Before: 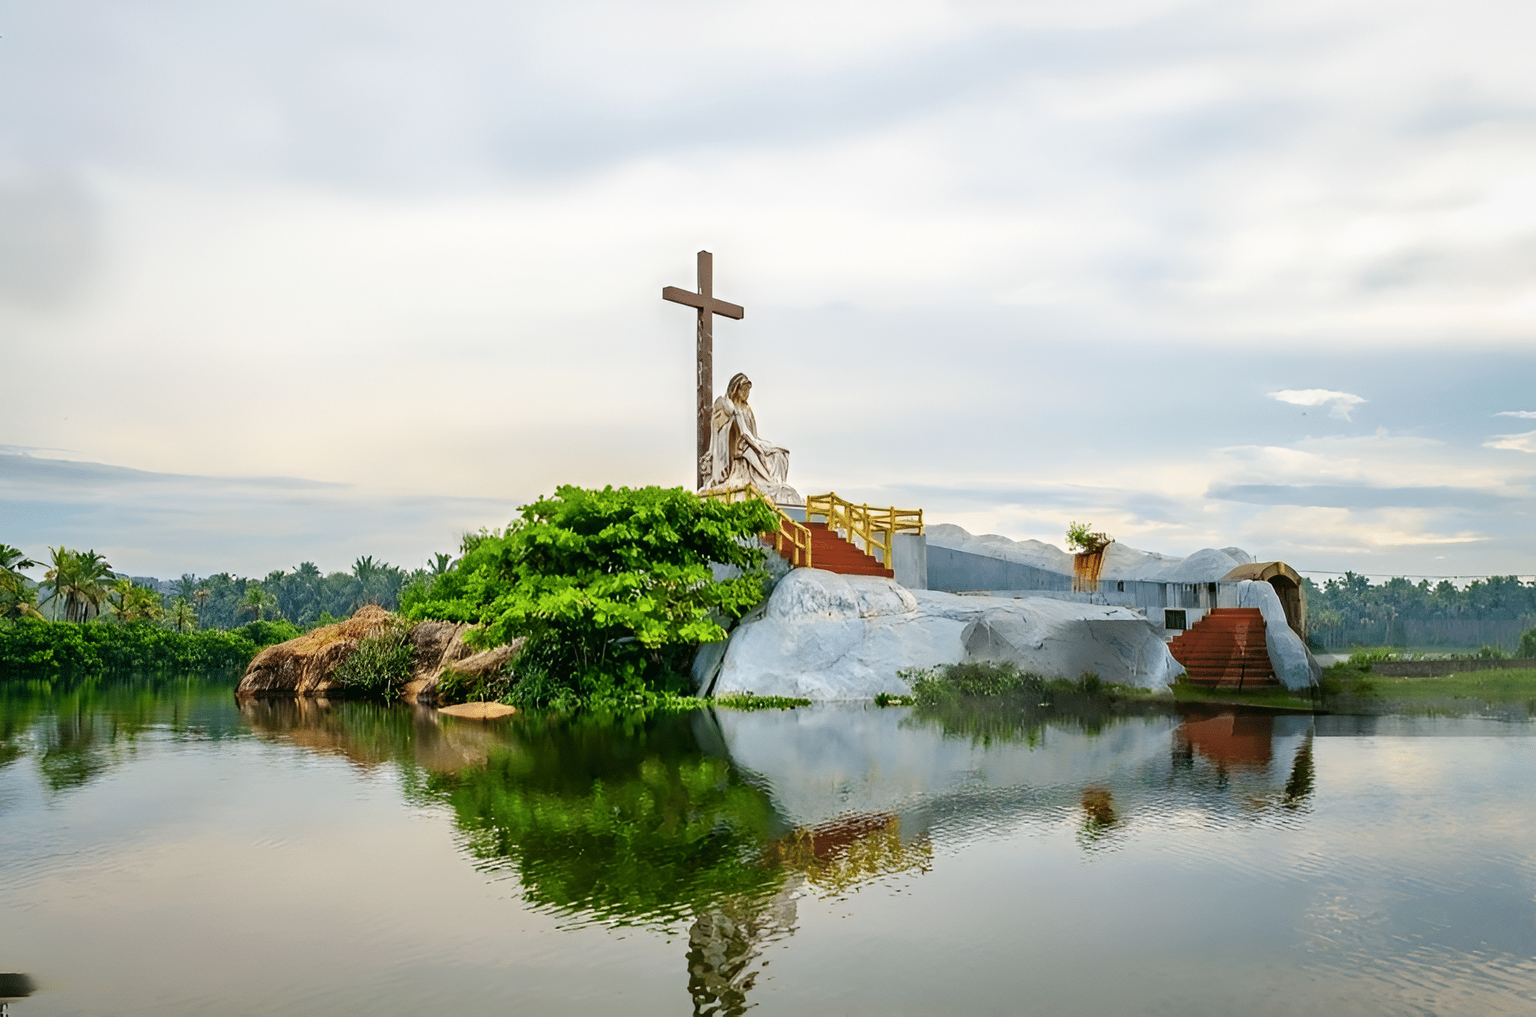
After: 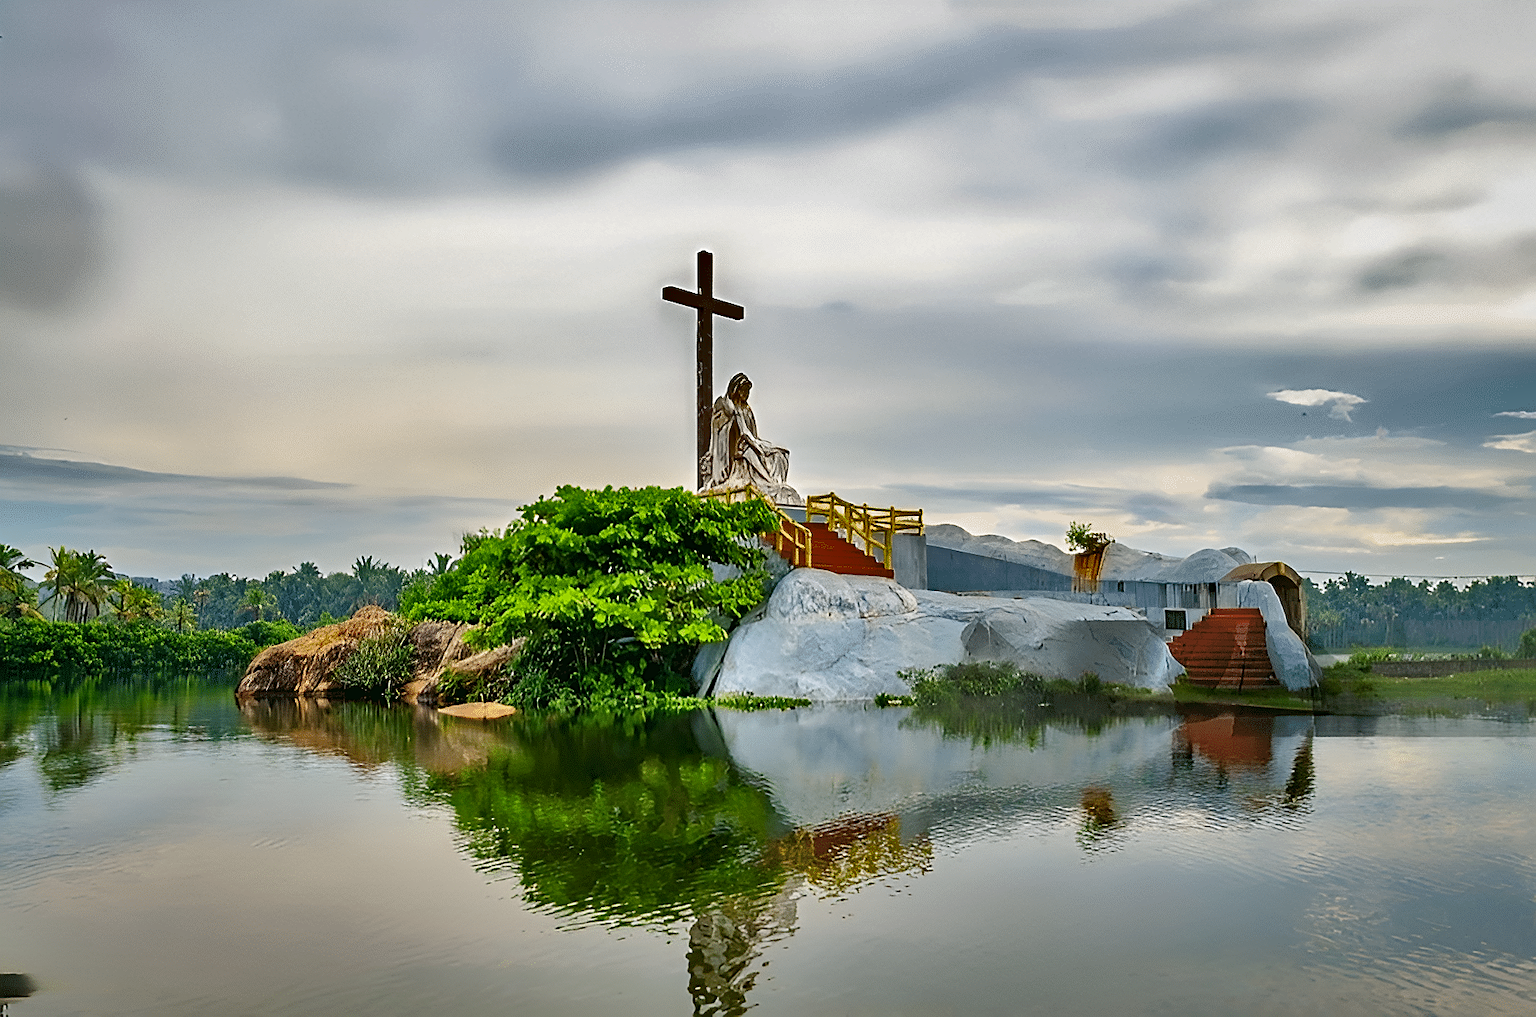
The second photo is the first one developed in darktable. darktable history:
exposure: exposure 0.245 EV, compensate highlight preservation false
sharpen: on, module defaults
shadows and highlights: shadows 80.67, white point adjustment -8.89, highlights -61.5, soften with gaussian
tone equalizer: edges refinement/feathering 500, mask exposure compensation -1.57 EV, preserve details no
